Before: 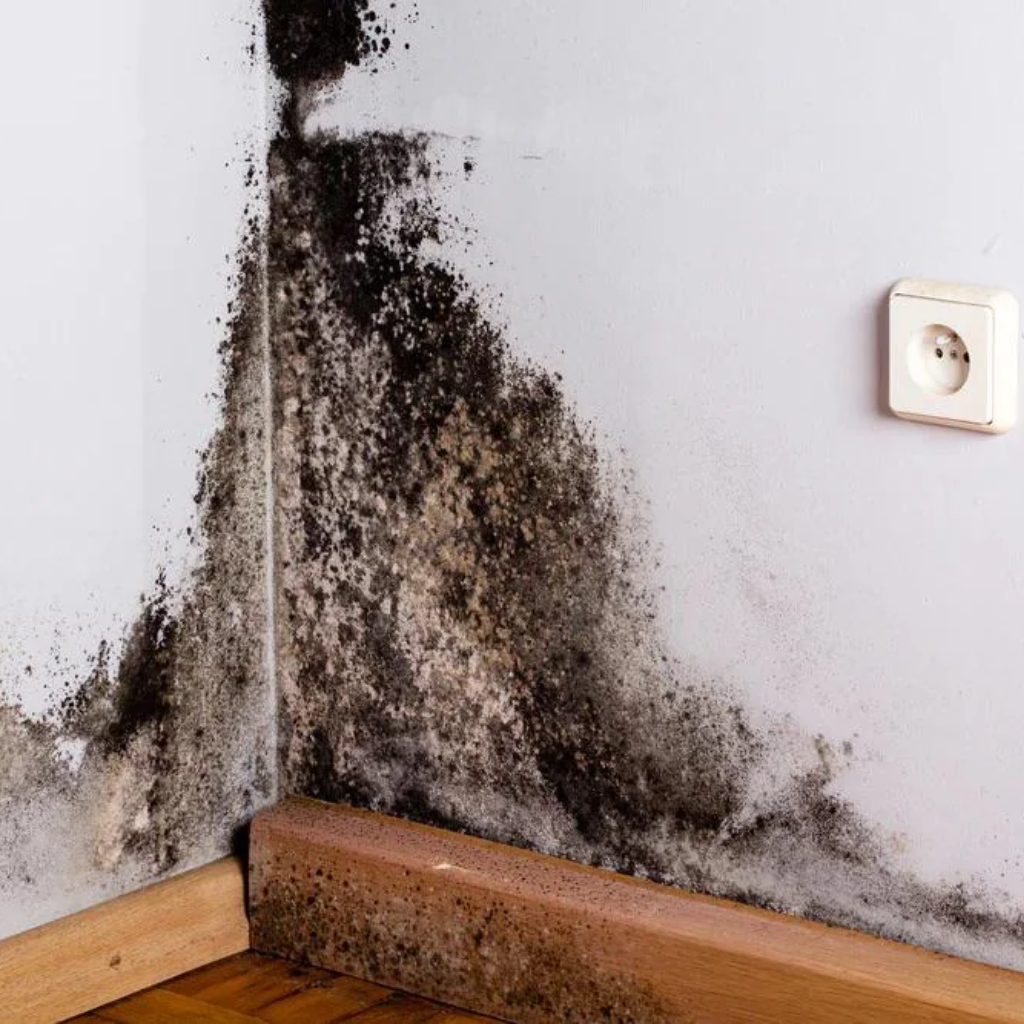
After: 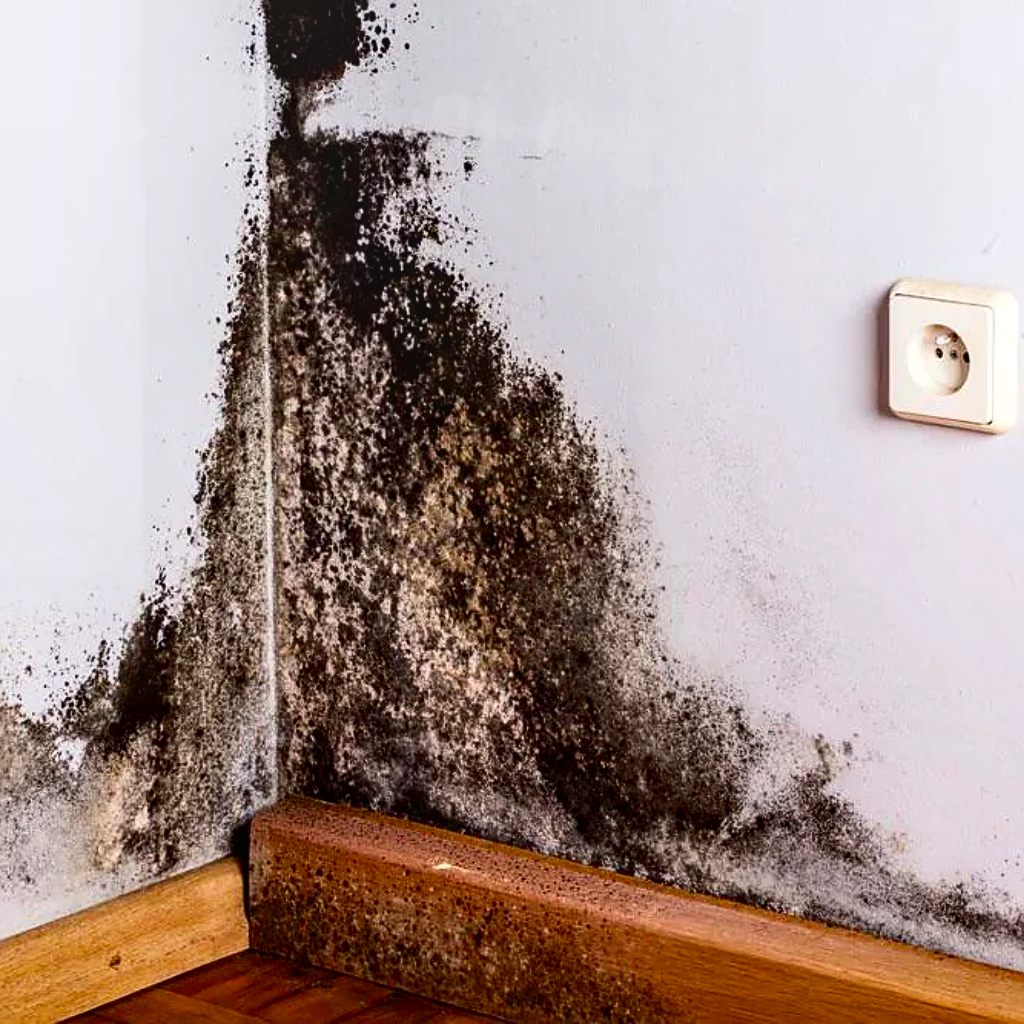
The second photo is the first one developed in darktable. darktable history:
contrast brightness saturation: contrast 0.19, brightness -0.11, saturation 0.21
color balance rgb: linear chroma grading › global chroma 10%, perceptual saturation grading › global saturation 5%, perceptual brilliance grading › global brilliance 4%, global vibrance 7%, saturation formula JzAzBz (2021)
local contrast: on, module defaults
sharpen: on, module defaults
